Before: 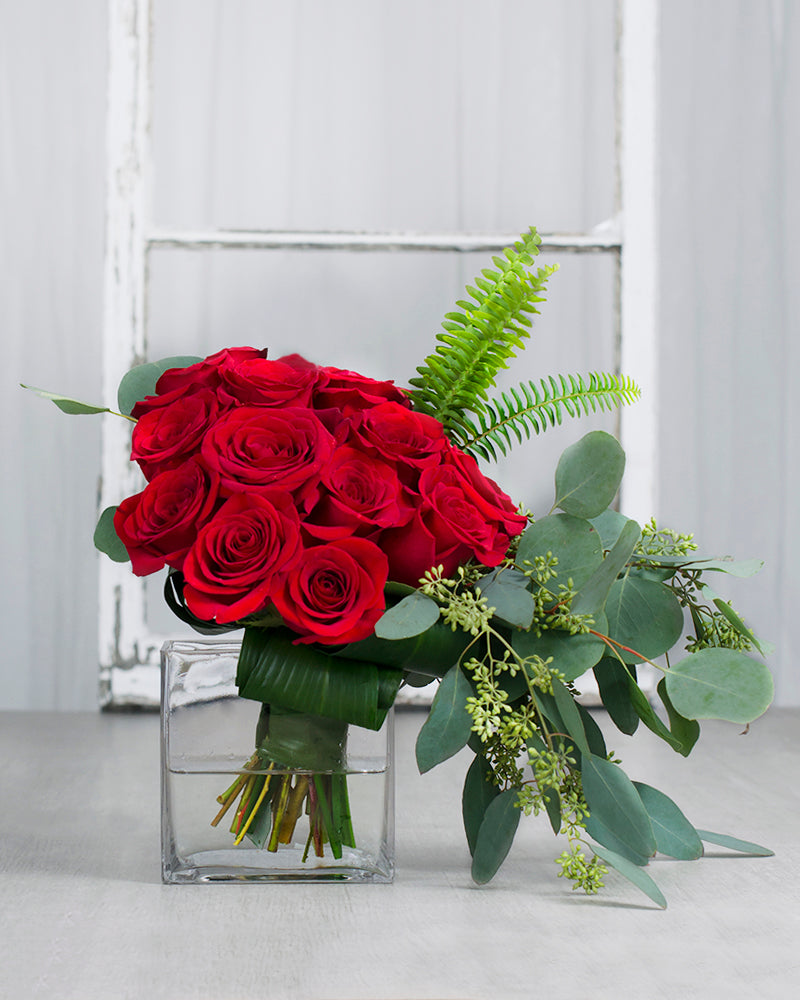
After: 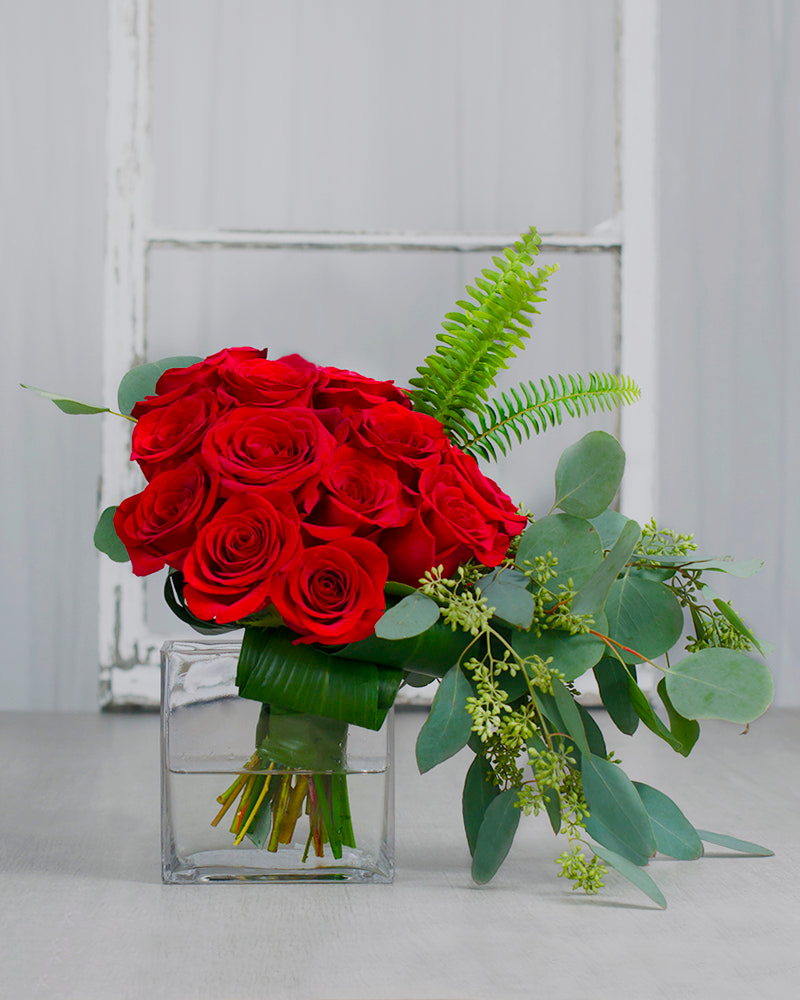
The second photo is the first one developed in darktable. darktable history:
color balance rgb: perceptual saturation grading › global saturation 27.622%, perceptual saturation grading › highlights -25.897%, perceptual saturation grading › shadows 25.082%, contrast -19.405%
